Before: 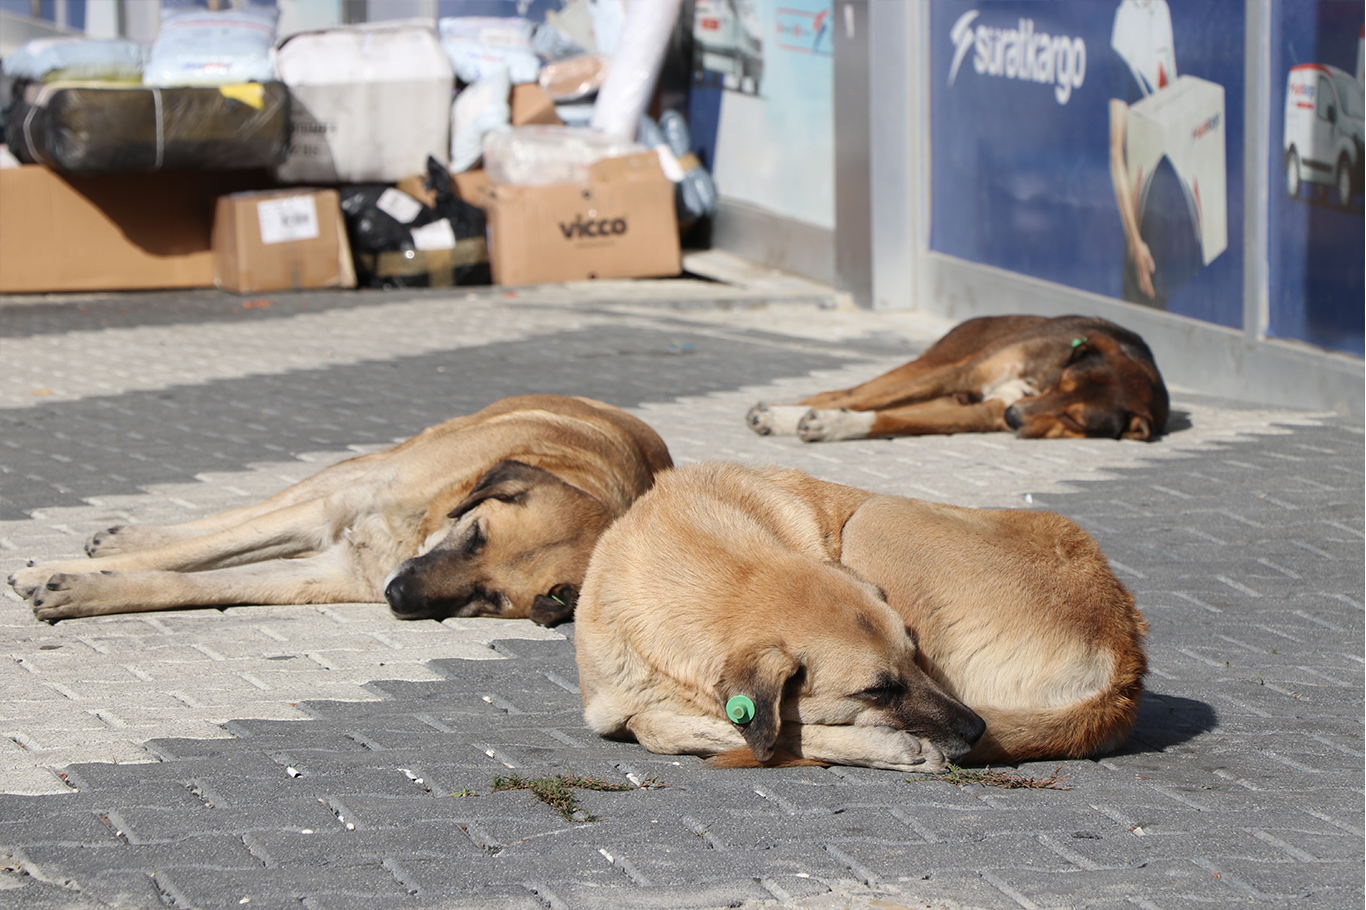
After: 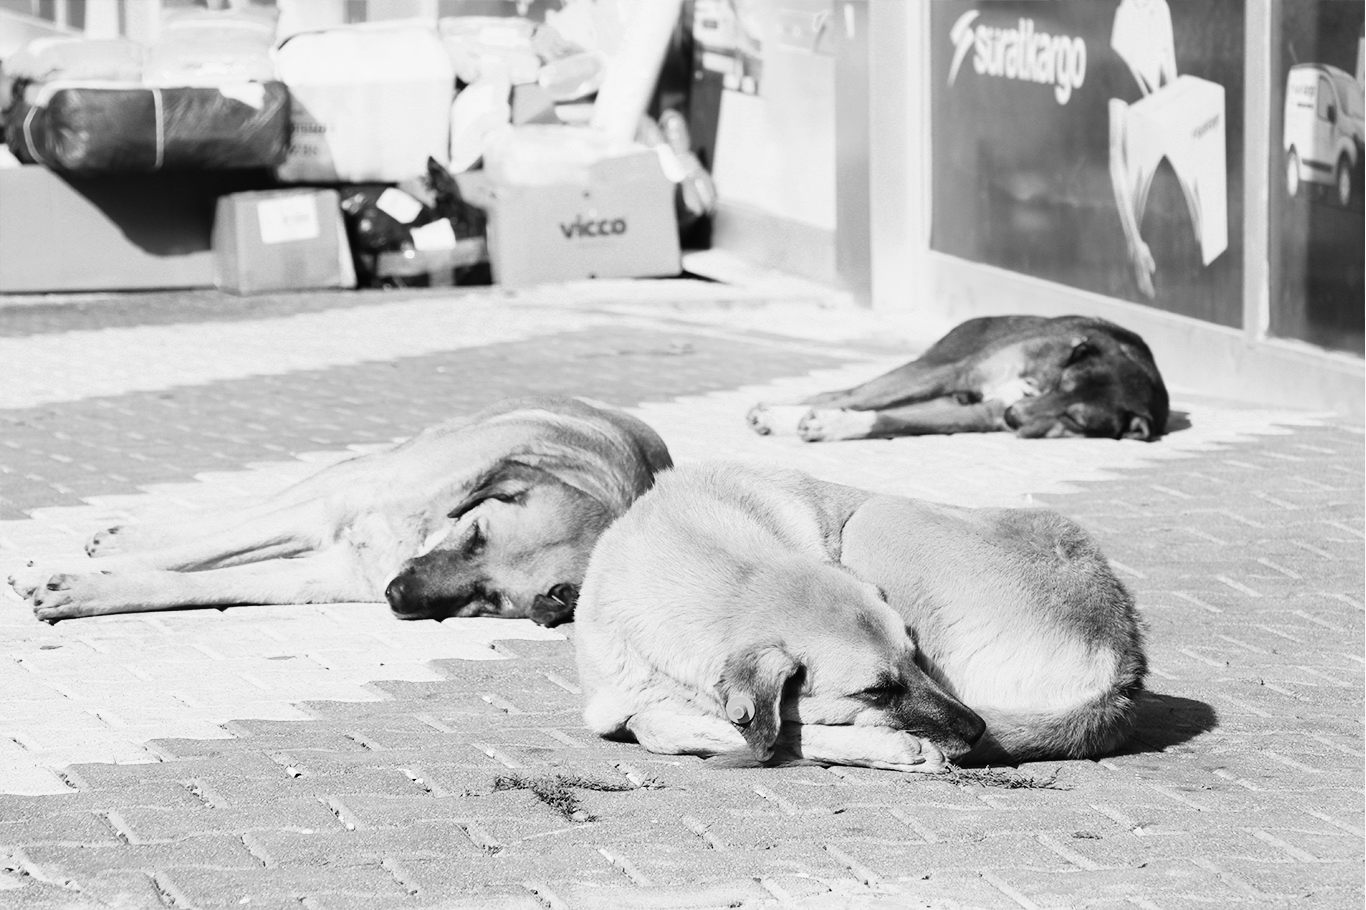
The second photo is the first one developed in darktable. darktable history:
color balance rgb: shadows lift › chroma 1%, shadows lift › hue 113°, highlights gain › chroma 0.2%, highlights gain › hue 333°, perceptual saturation grading › global saturation 20%, perceptual saturation grading › highlights -50%, perceptual saturation grading › shadows 25%, contrast -30%
color zones: curves: ch0 [(0, 0.5) (0.125, 0.4) (0.25, 0.5) (0.375, 0.4) (0.5, 0.4) (0.625, 0.35) (0.75, 0.35) (0.875, 0.5)]; ch1 [(0, 0.35) (0.125, 0.45) (0.25, 0.35) (0.375, 0.35) (0.5, 0.35) (0.625, 0.35) (0.75, 0.45) (0.875, 0.35)]; ch2 [(0, 0.6) (0.125, 0.5) (0.25, 0.5) (0.375, 0.6) (0.5, 0.6) (0.625, 0.5) (0.75, 0.5) (0.875, 0.5)]
monochrome: on, module defaults
rgb curve: curves: ch0 [(0, 0) (0.21, 0.15) (0.24, 0.21) (0.5, 0.75) (0.75, 0.96) (0.89, 0.99) (1, 1)]; ch1 [(0, 0.02) (0.21, 0.13) (0.25, 0.2) (0.5, 0.67) (0.75, 0.9) (0.89, 0.97) (1, 1)]; ch2 [(0, 0.02) (0.21, 0.13) (0.25, 0.2) (0.5, 0.67) (0.75, 0.9) (0.89, 0.97) (1, 1)], compensate middle gray true
